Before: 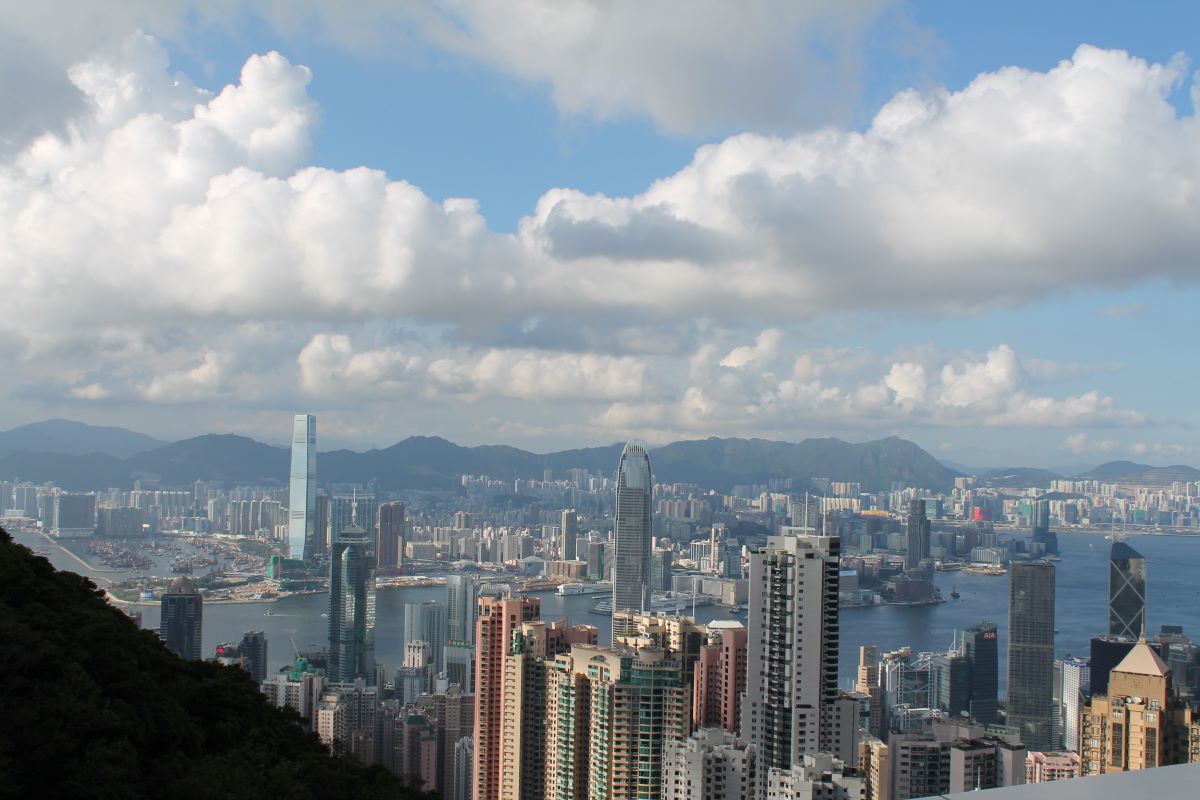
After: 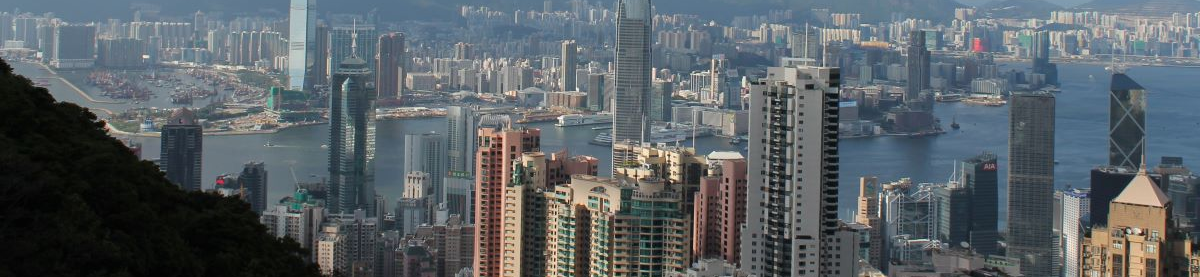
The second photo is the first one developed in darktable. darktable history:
crop and rotate: top 58.671%, bottom 6.594%
